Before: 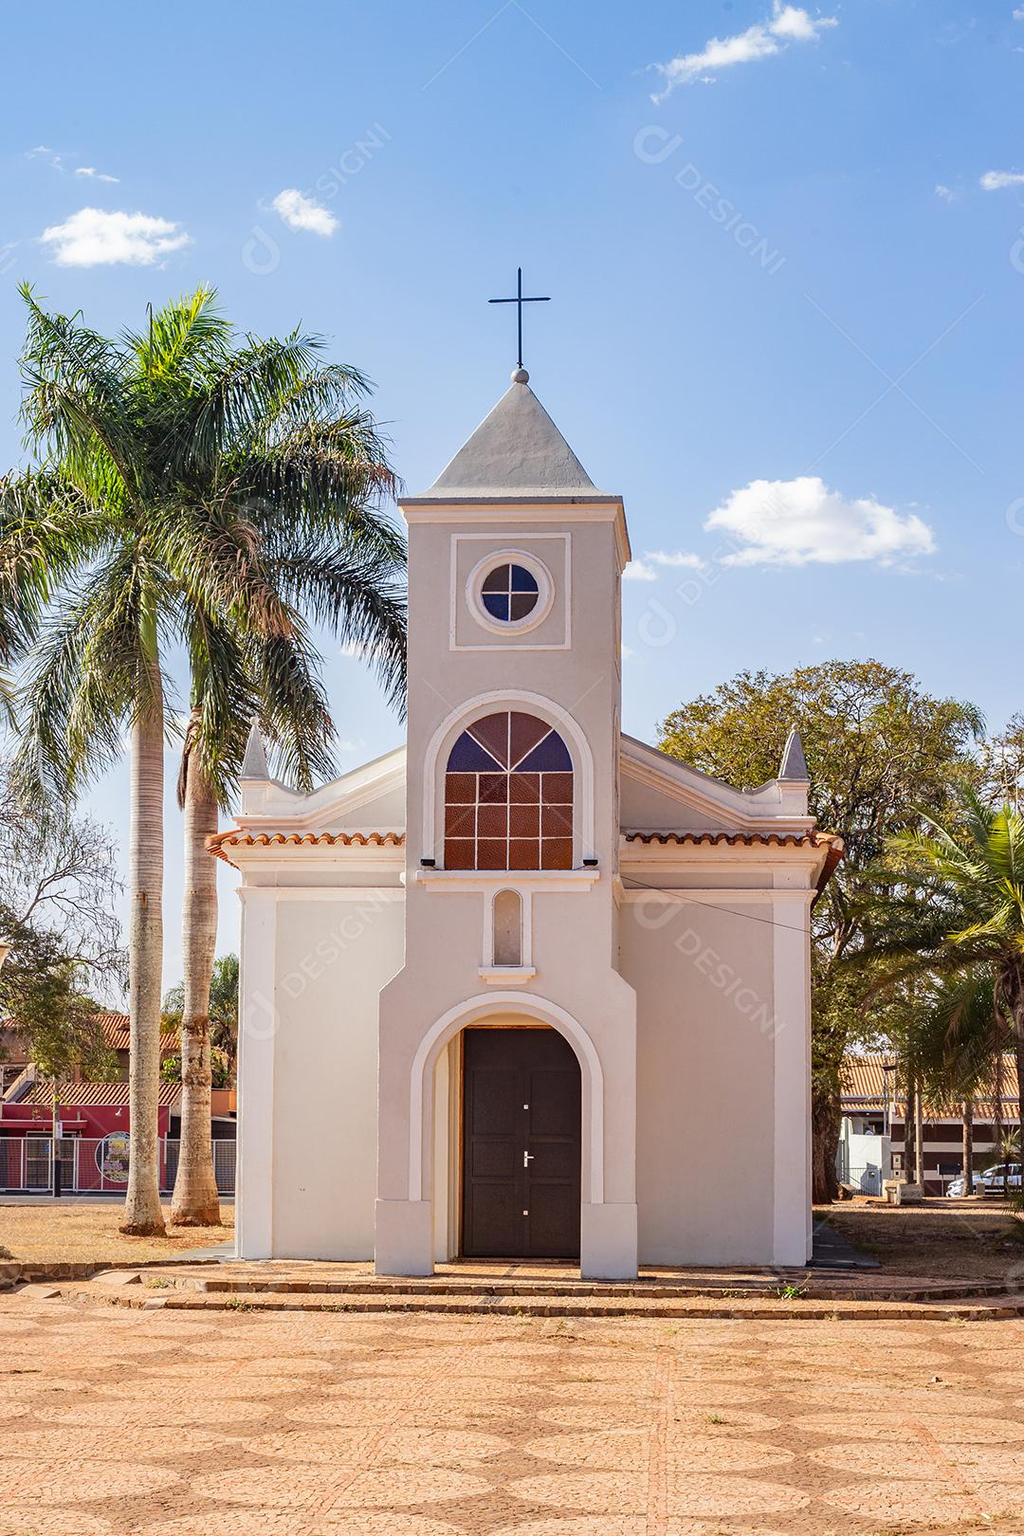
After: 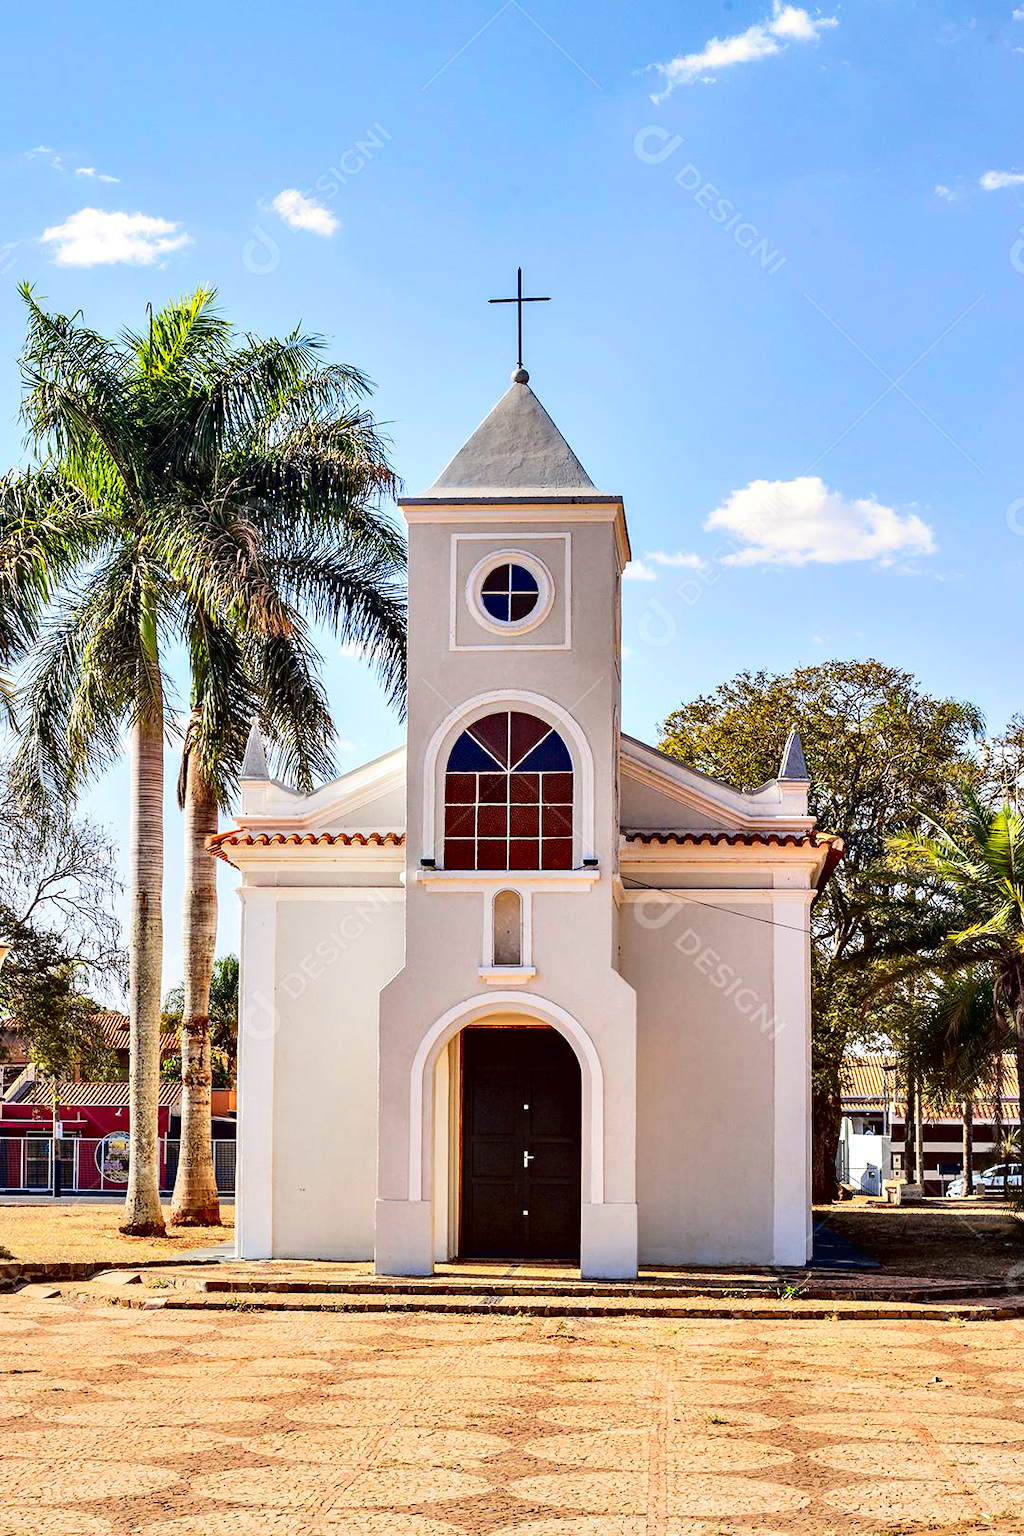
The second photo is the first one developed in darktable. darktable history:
contrast equalizer: y [[0.6 ×6], [0.55 ×6], [0 ×6], [0 ×6], [0 ×6]]
tone curve: curves: ch0 [(0, 0.011) (0.139, 0.106) (0.295, 0.271) (0.499, 0.523) (0.739, 0.782) (0.857, 0.879) (1, 0.967)]; ch1 [(0, 0) (0.272, 0.249) (0.388, 0.385) (0.469, 0.456) (0.495, 0.497) (0.524, 0.518) (0.602, 0.623) (0.725, 0.779) (1, 1)]; ch2 [(0, 0) (0.125, 0.089) (0.353, 0.329) (0.443, 0.408) (0.502, 0.499) (0.548, 0.549) (0.608, 0.635) (1, 1)], color space Lab, independent channels, preserve colors none
